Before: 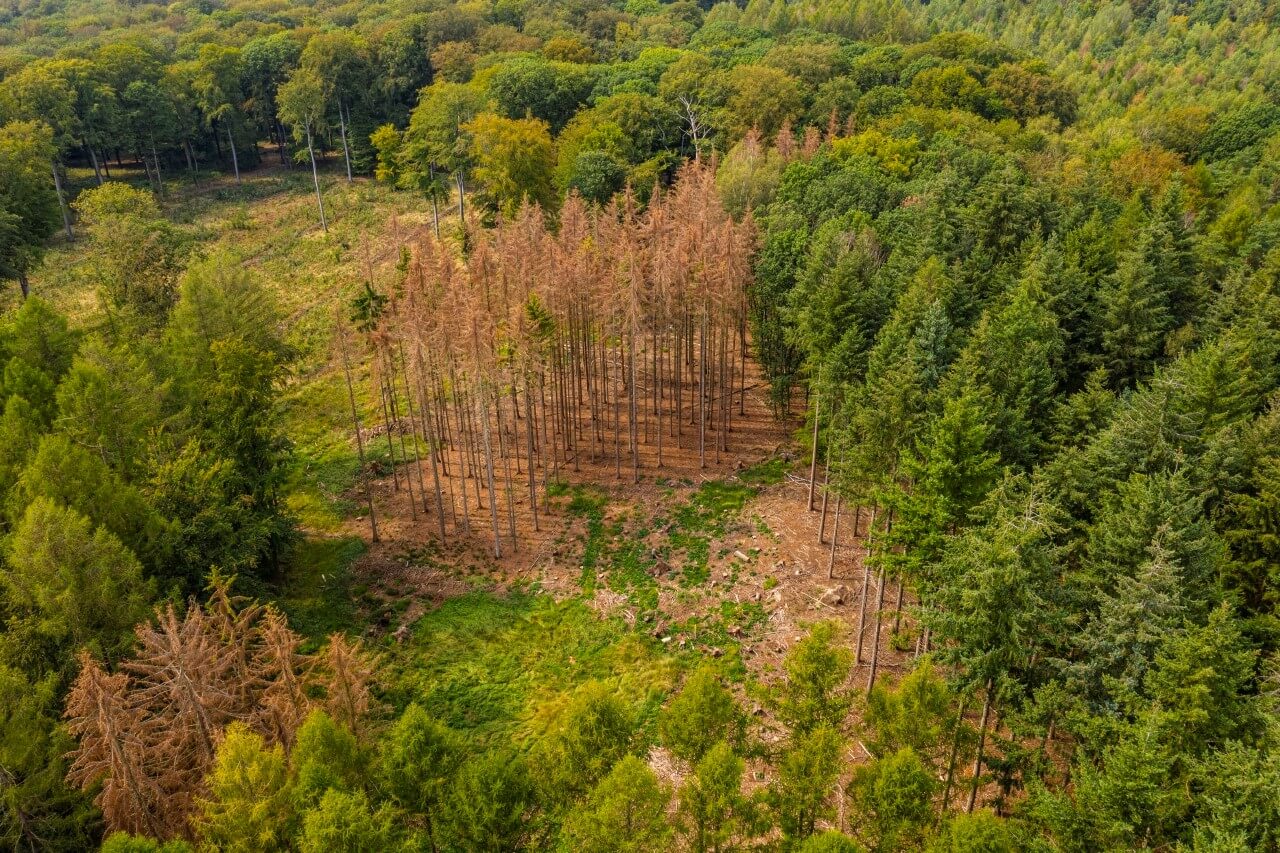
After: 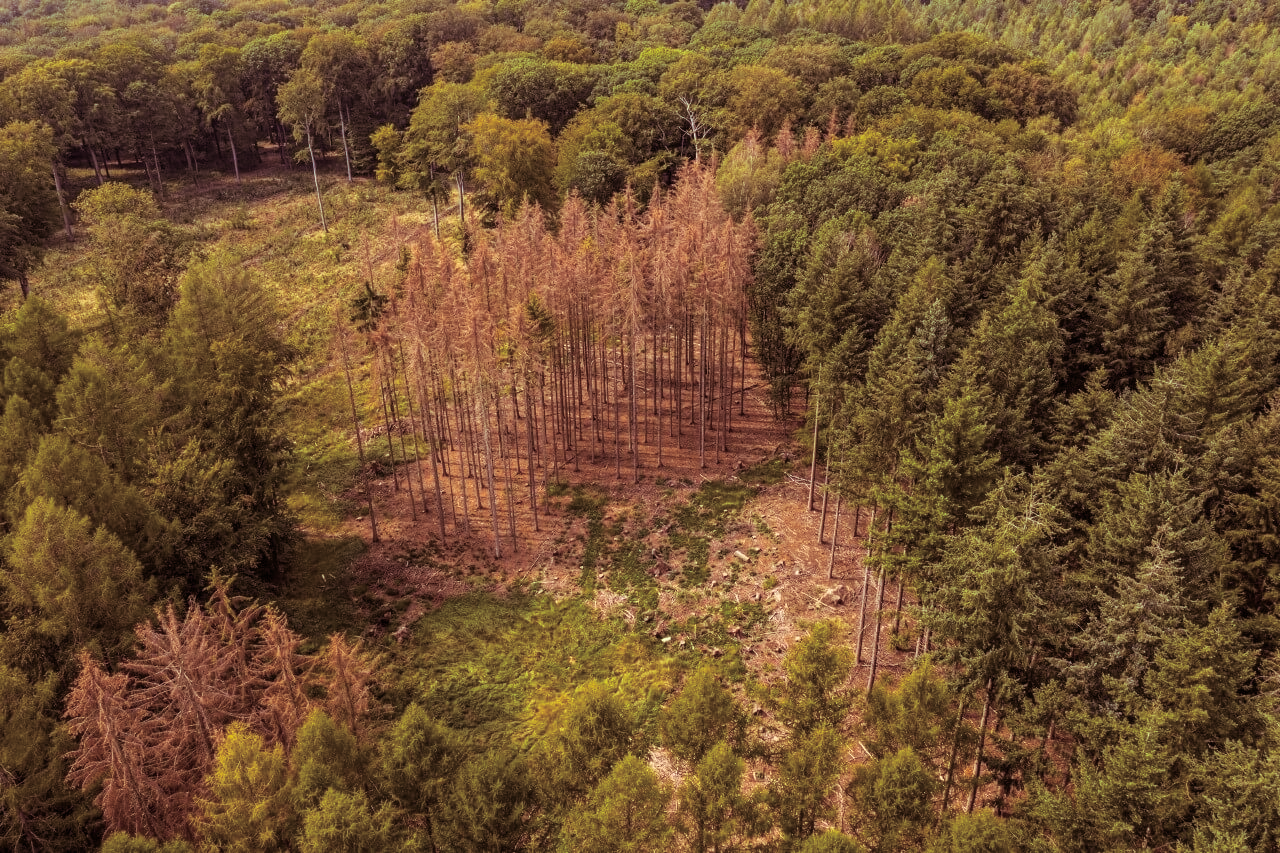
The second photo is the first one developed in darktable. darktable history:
exposure: exposure 0.081 EV, compensate highlight preservation false
split-toning: on, module defaults
